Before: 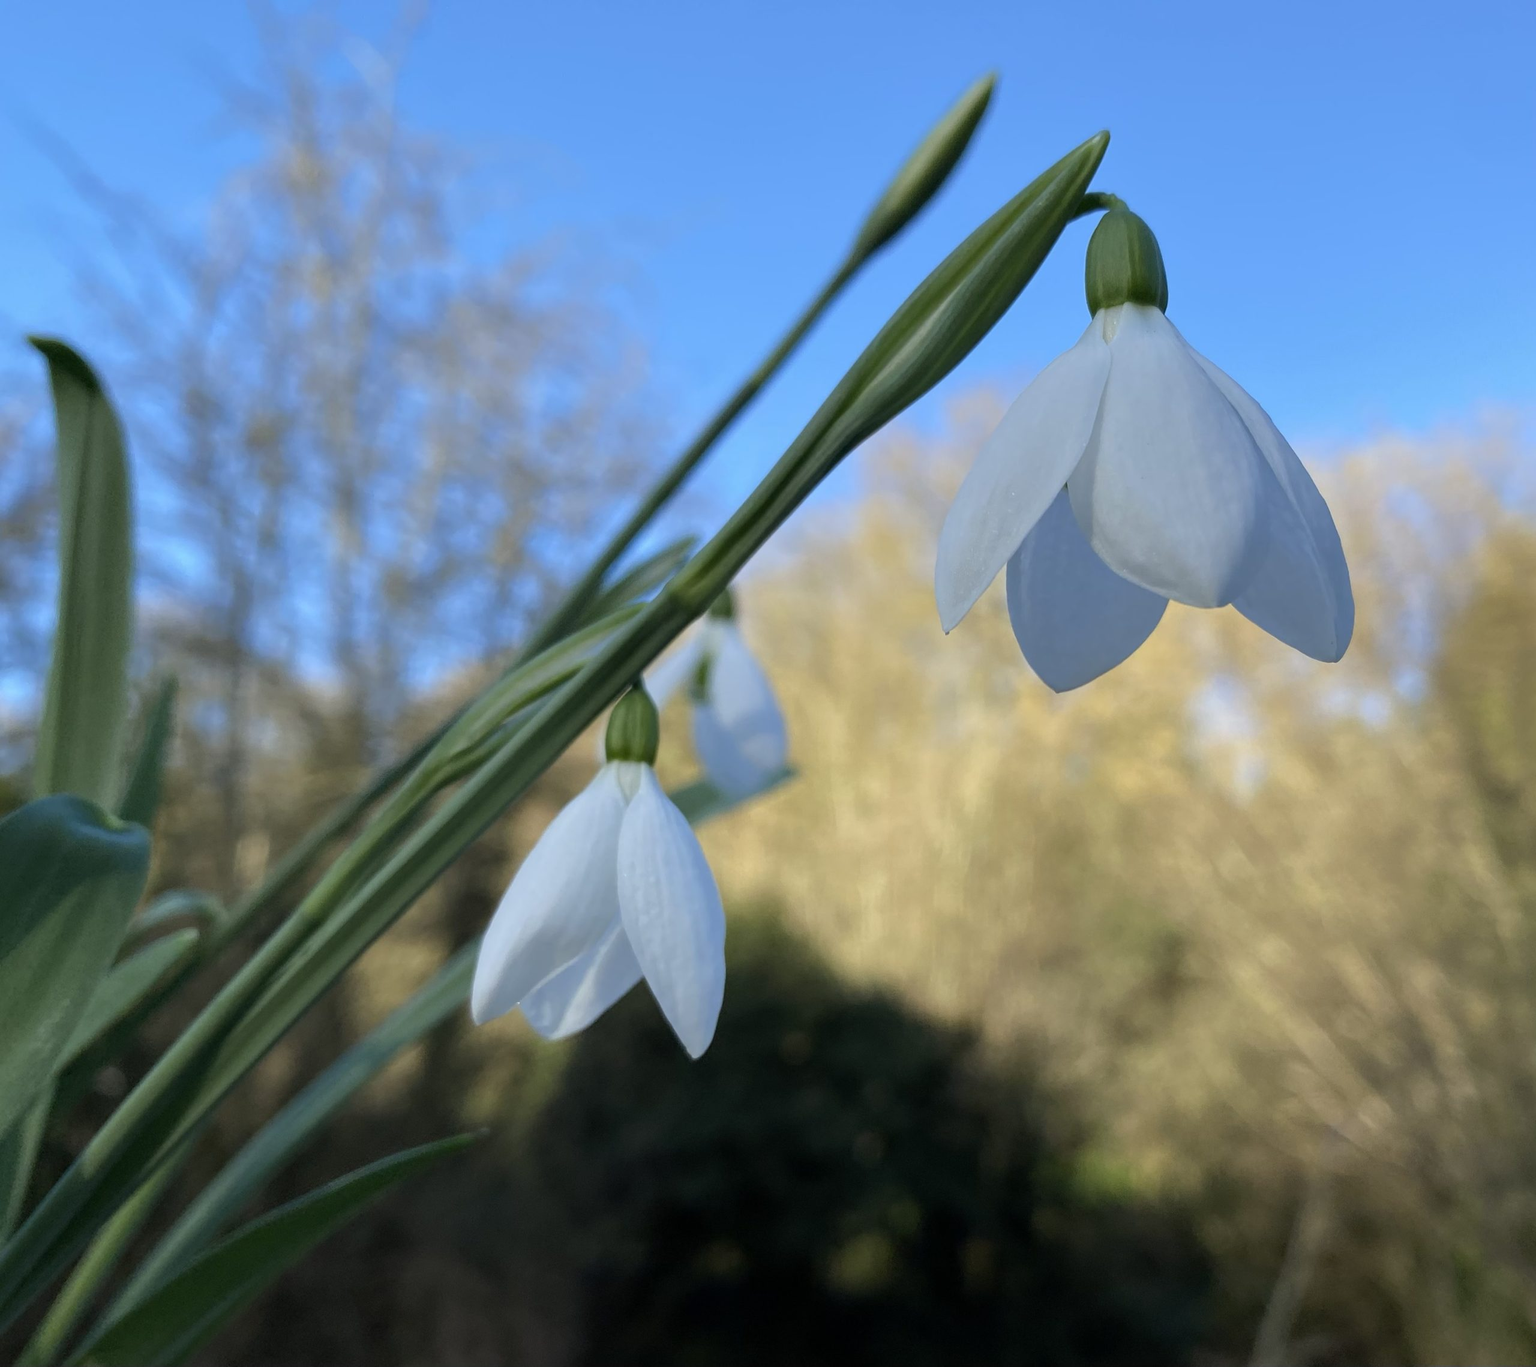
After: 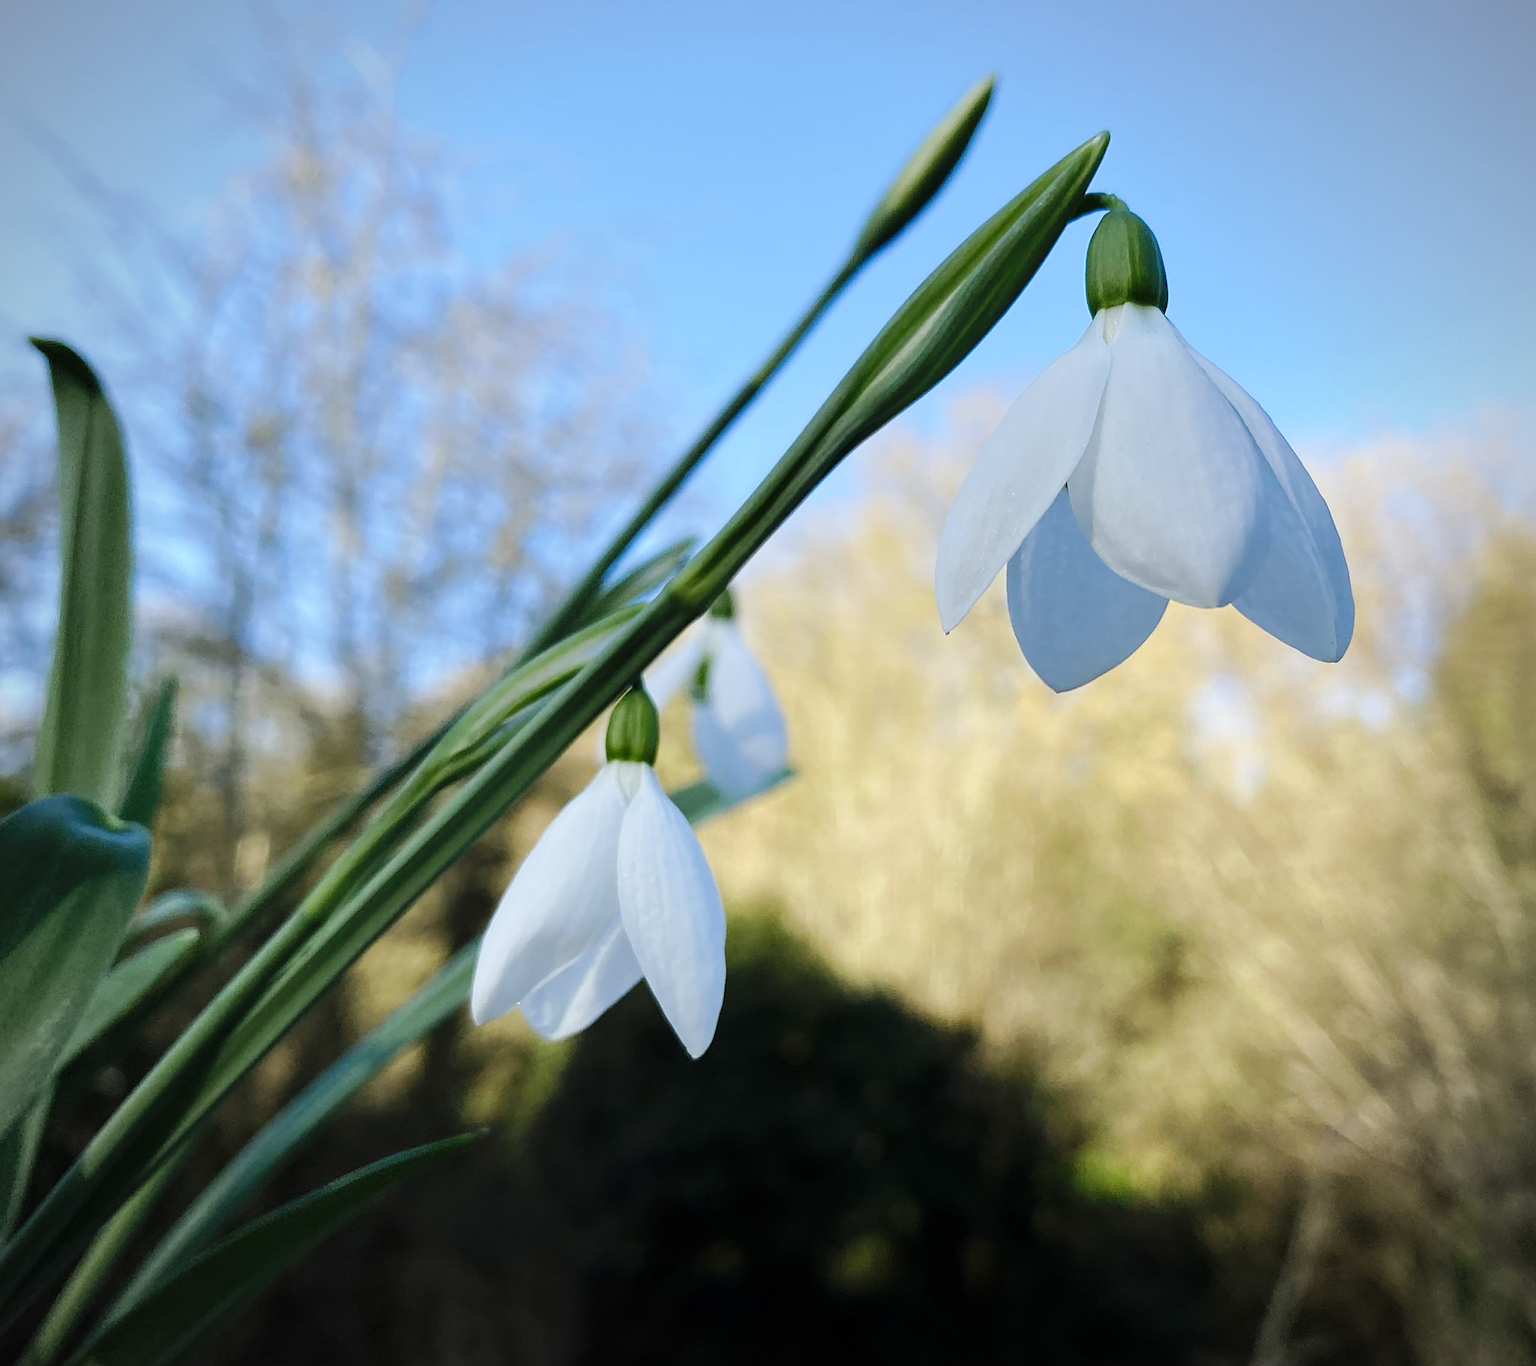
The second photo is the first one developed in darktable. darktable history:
sharpen: on, module defaults
base curve: curves: ch0 [(0, 0) (0.036, 0.025) (0.121, 0.166) (0.206, 0.329) (0.605, 0.79) (1, 1)], preserve colors none
vignetting: fall-off radius 60.89%, unbound false
